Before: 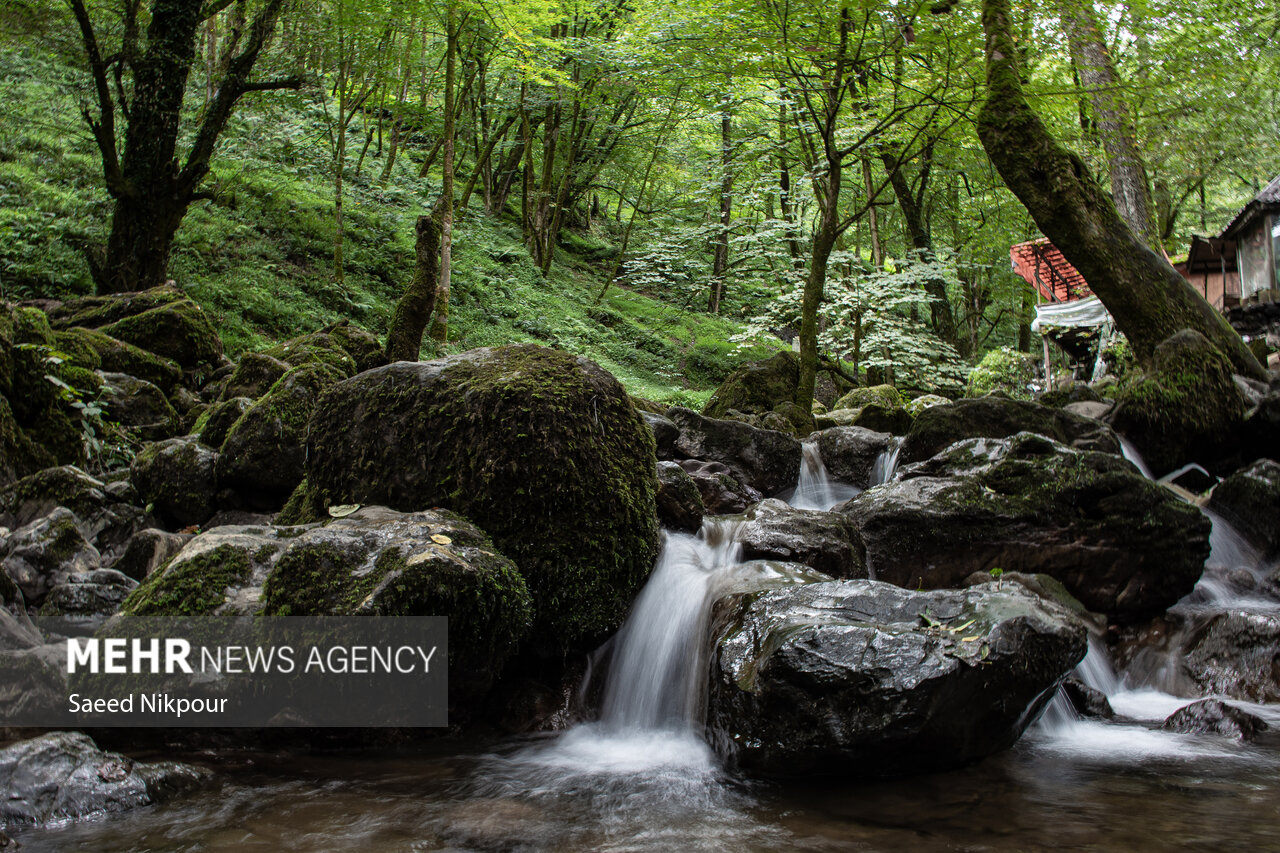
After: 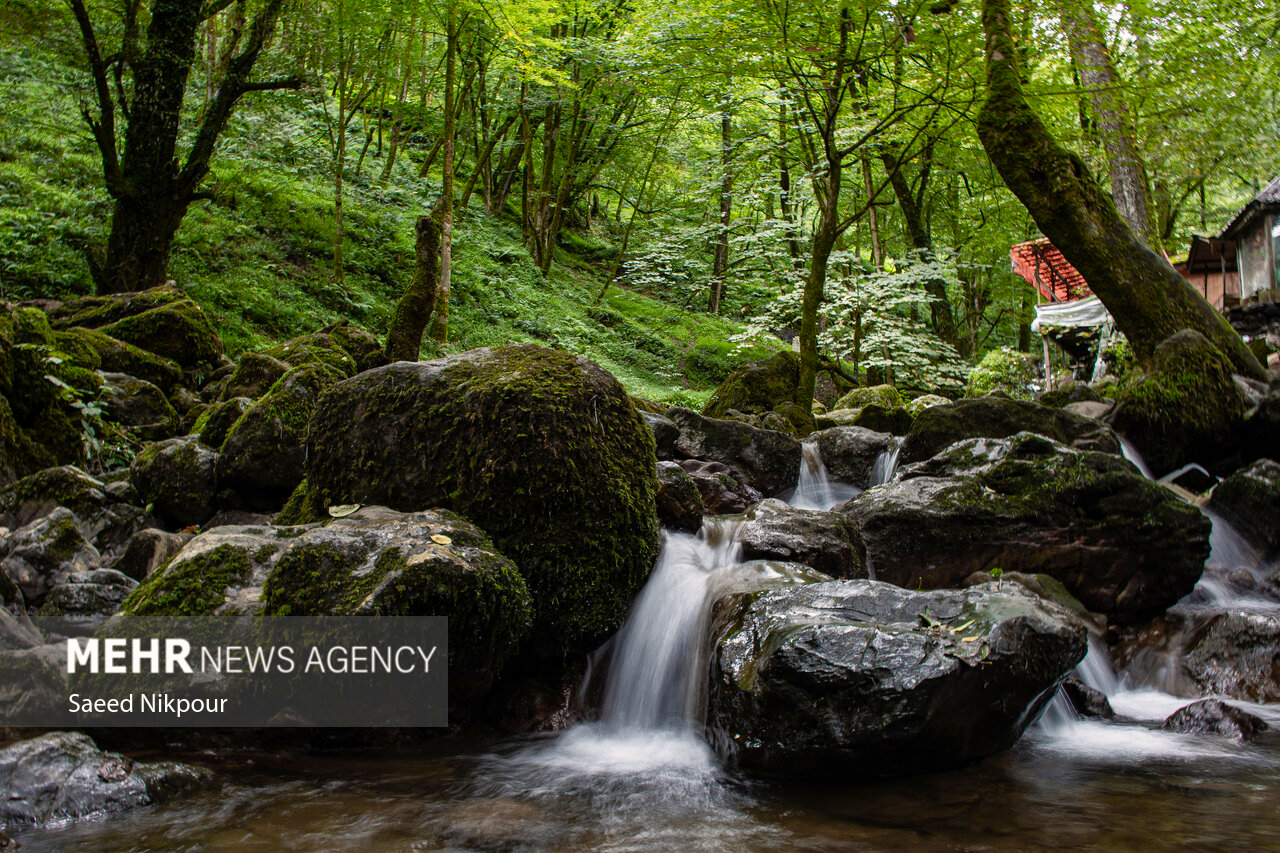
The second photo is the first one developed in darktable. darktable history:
color balance rgb: highlights gain › chroma 1.065%, highlights gain › hue 53.92°, perceptual saturation grading › global saturation 20.811%, perceptual saturation grading › highlights -19.995%, perceptual saturation grading › shadows 29.708%, global vibrance 14.673%
